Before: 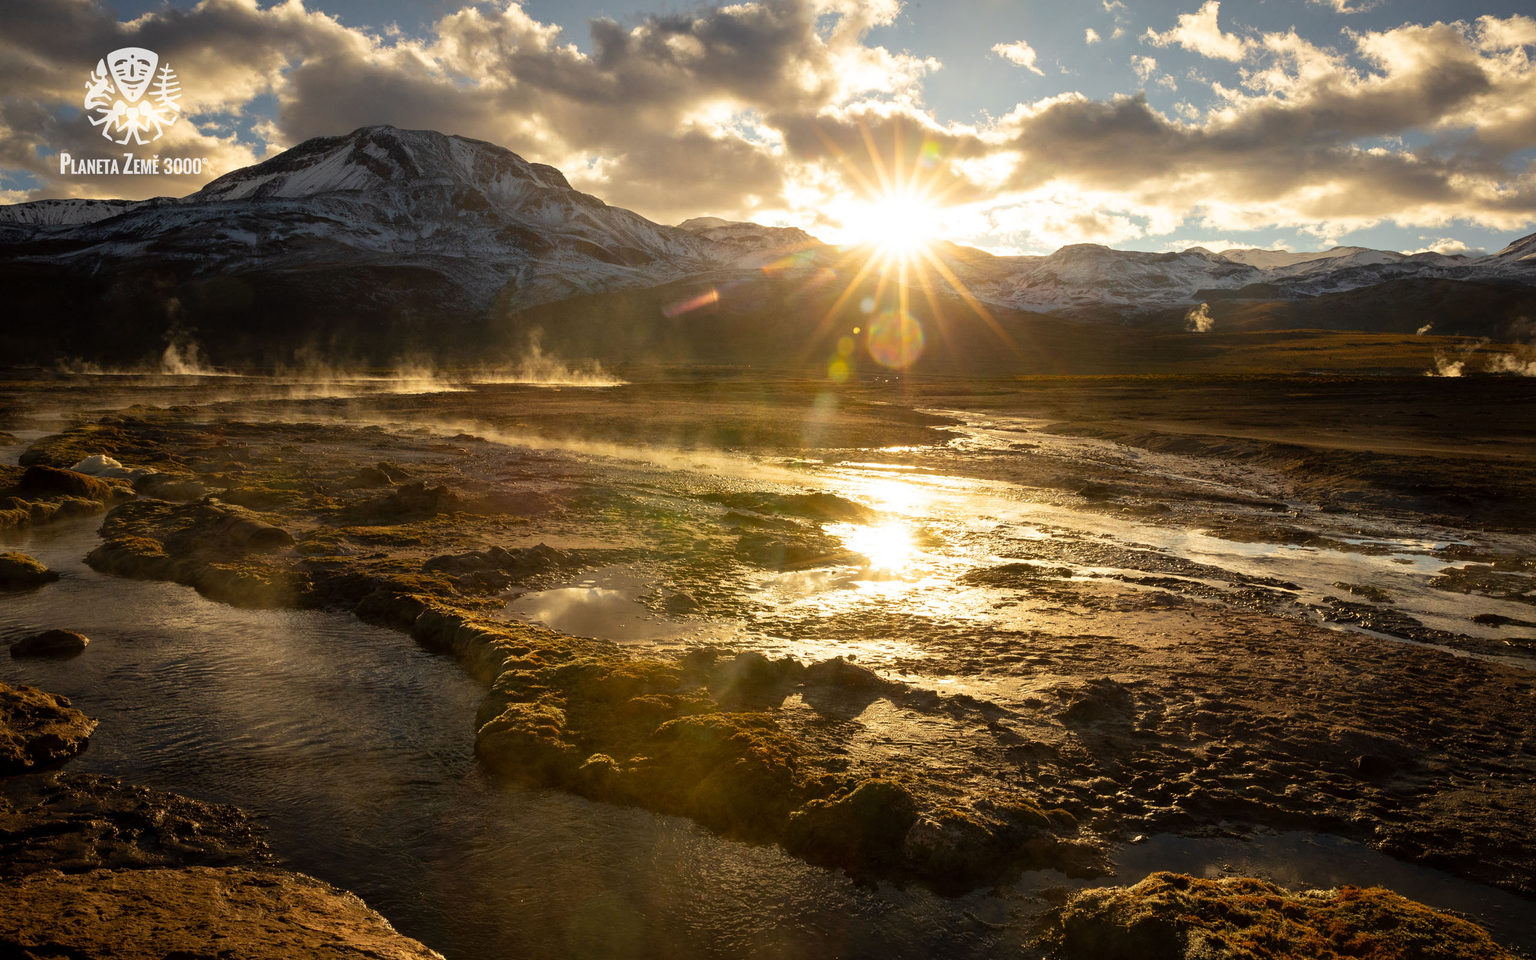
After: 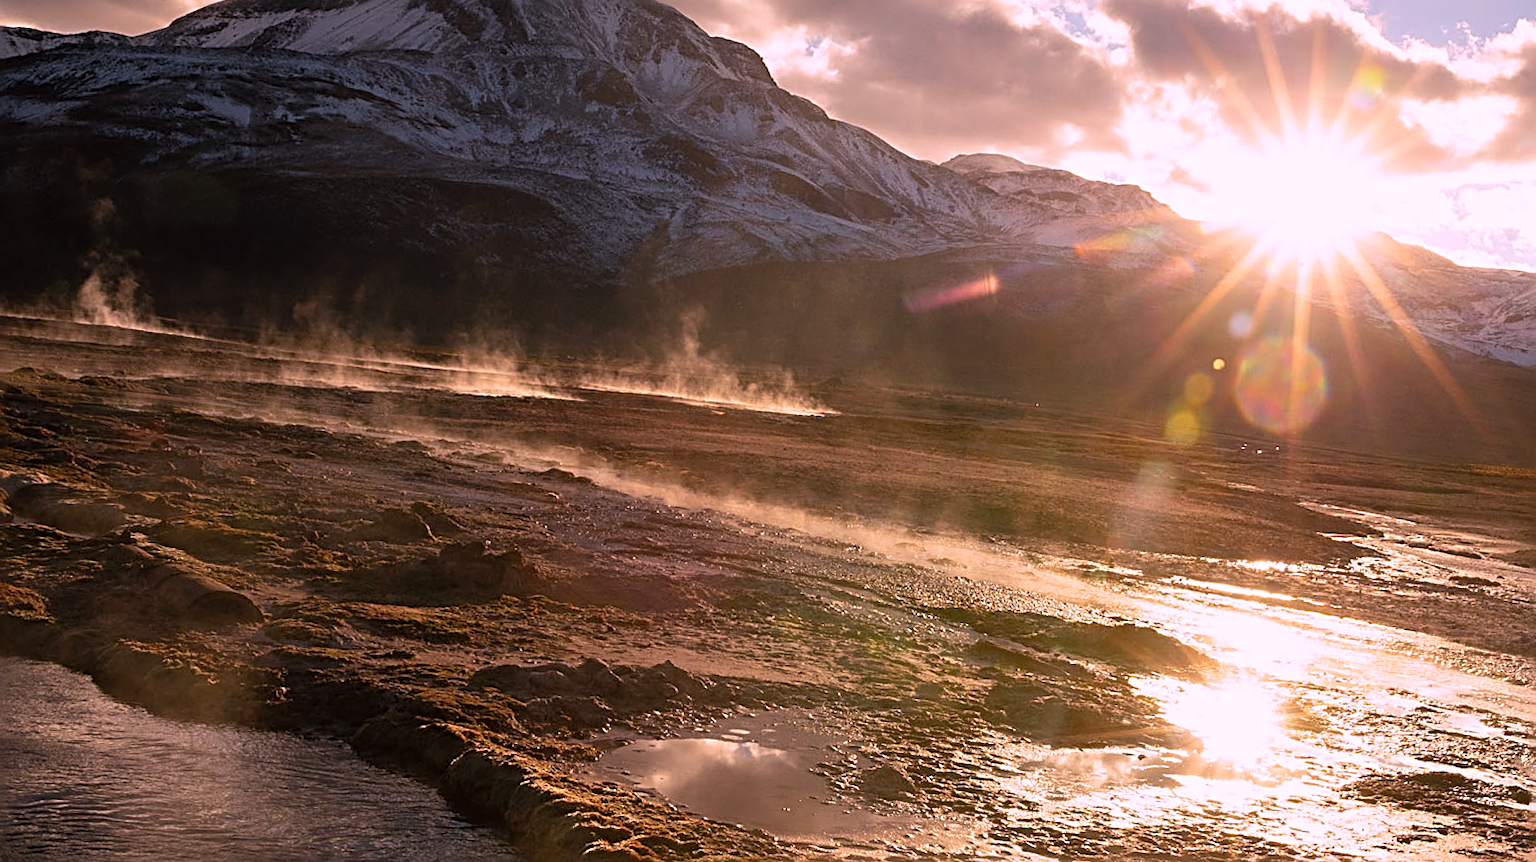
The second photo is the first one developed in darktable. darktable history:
exposure: black level correction 0, exposure 0 EV, compensate highlight preservation false
crop and rotate: angle -5.73°, left 2.128%, top 6.599%, right 27.724%, bottom 30.338%
color correction: highlights a* 15.55, highlights b* -20.5
sharpen: radius 2.555, amount 0.636
